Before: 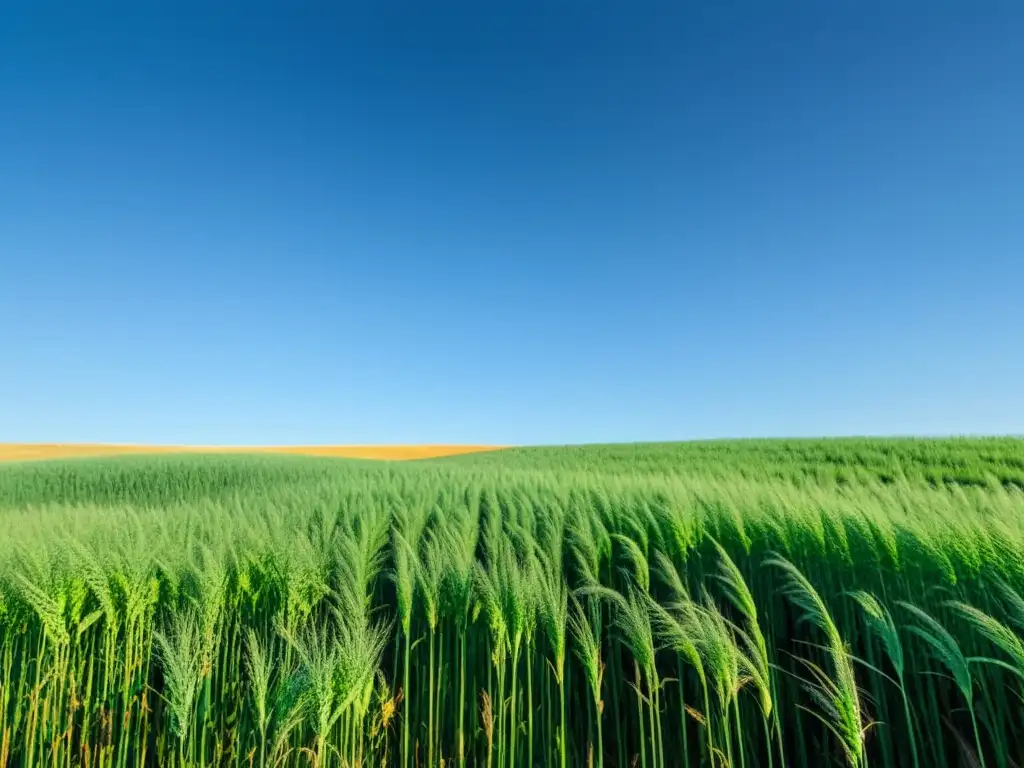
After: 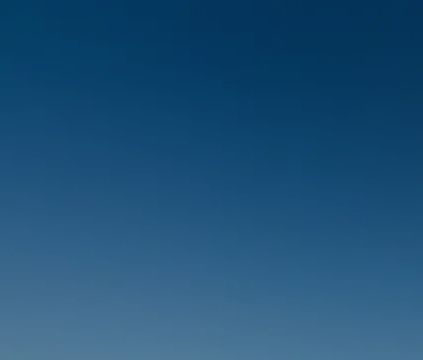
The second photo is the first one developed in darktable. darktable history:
crop and rotate: left 11.204%, top 0.051%, right 47.418%, bottom 52.95%
exposure: exposure -1.557 EV, compensate highlight preservation false
